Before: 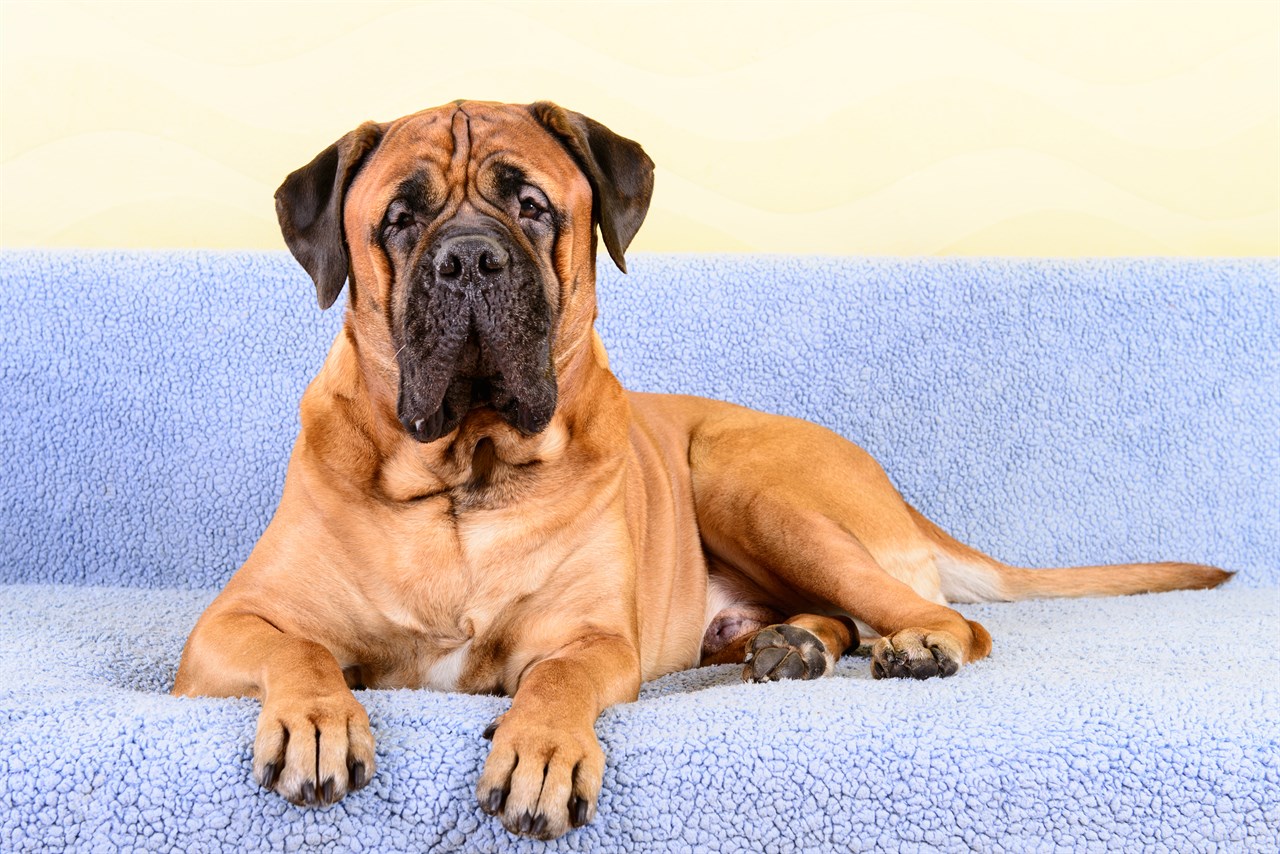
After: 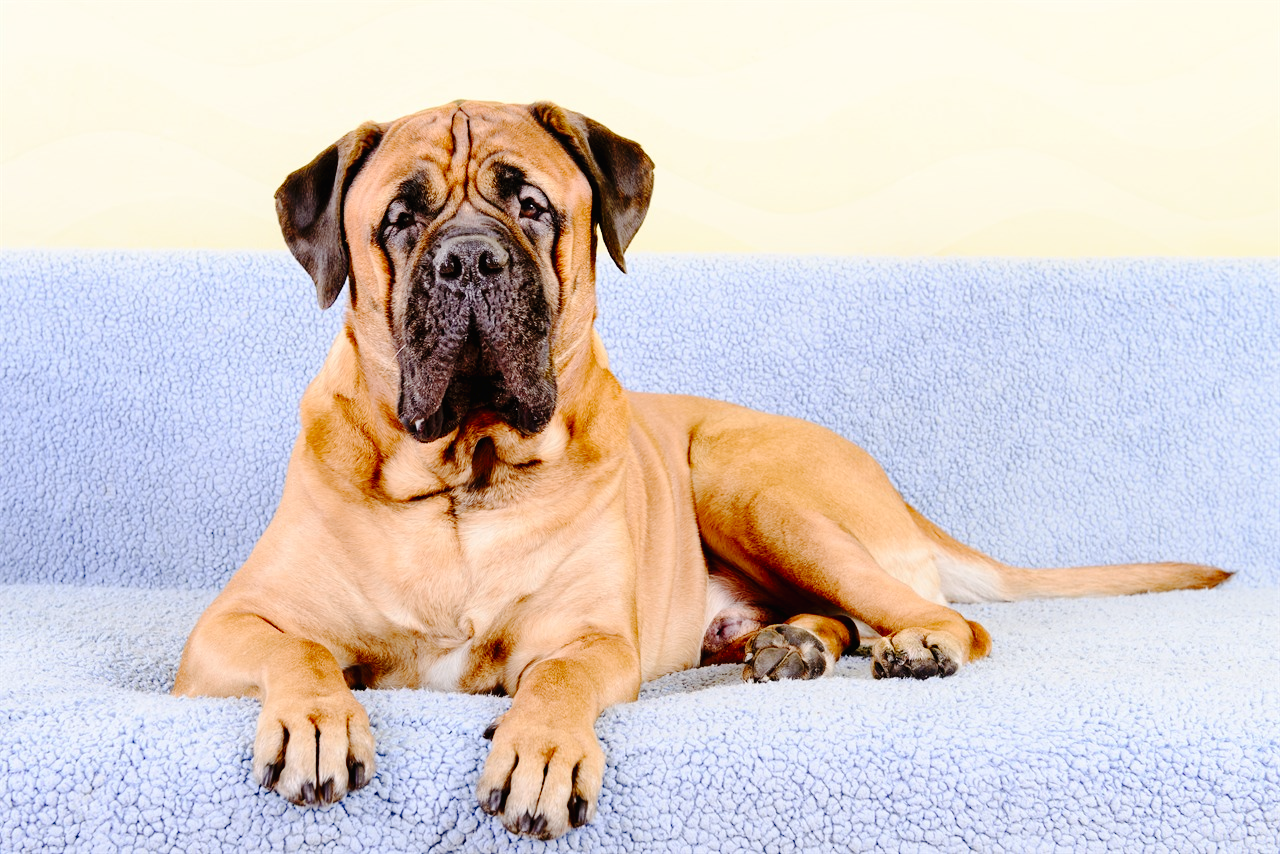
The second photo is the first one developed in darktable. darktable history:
tone curve: curves: ch0 [(0, 0) (0.003, 0.013) (0.011, 0.012) (0.025, 0.011) (0.044, 0.016) (0.069, 0.029) (0.1, 0.045) (0.136, 0.074) (0.177, 0.123) (0.224, 0.207) (0.277, 0.313) (0.335, 0.414) (0.399, 0.509) (0.468, 0.599) (0.543, 0.663) (0.623, 0.728) (0.709, 0.79) (0.801, 0.854) (0.898, 0.925) (1, 1)], preserve colors none
